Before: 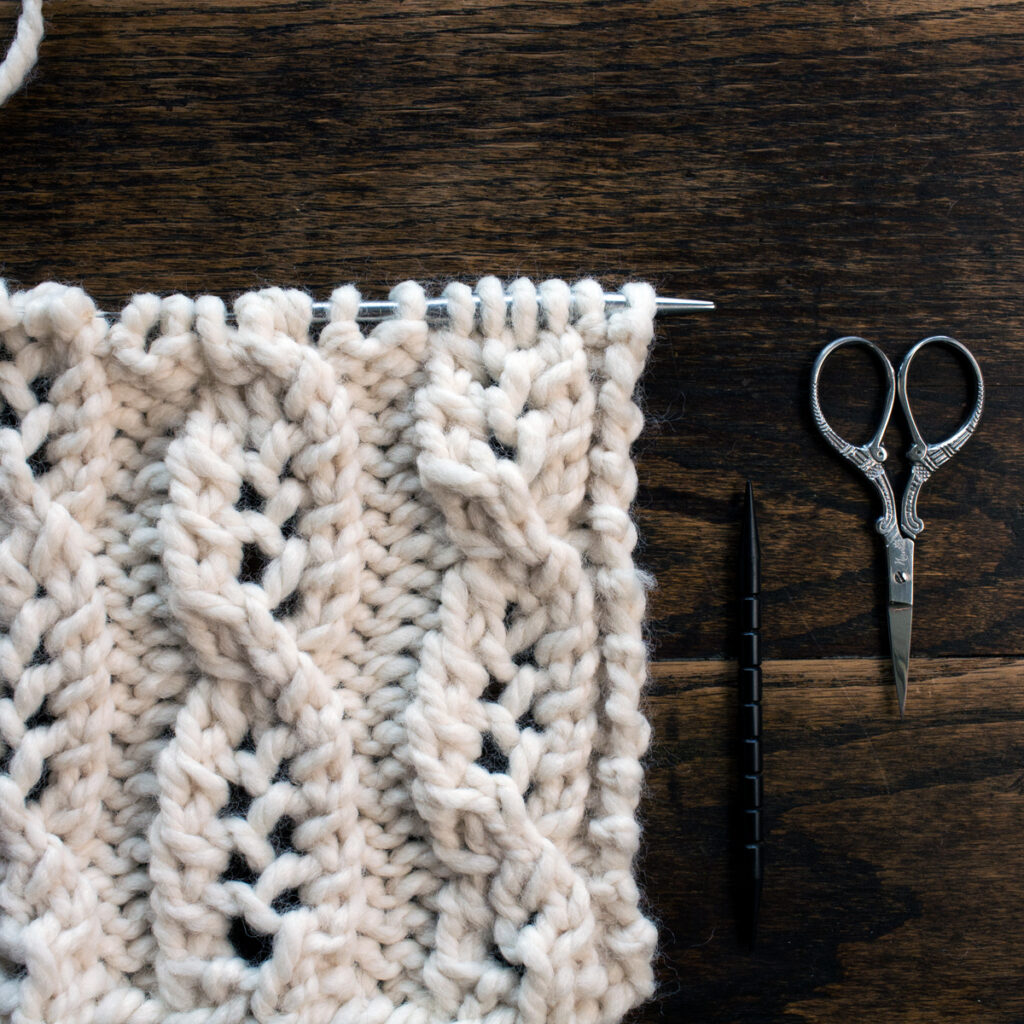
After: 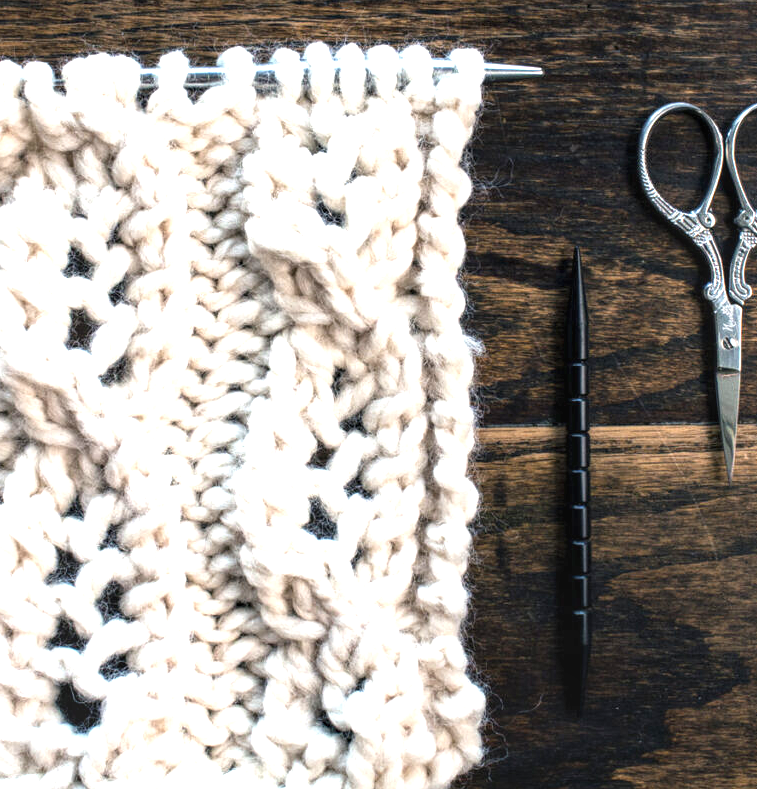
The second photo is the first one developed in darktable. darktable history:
exposure: black level correction 0, exposure 1.2 EV, compensate exposure bias true, compensate highlight preservation false
local contrast: highlights 35%, detail 135%
crop: left 16.871%, top 22.857%, right 9.116%
